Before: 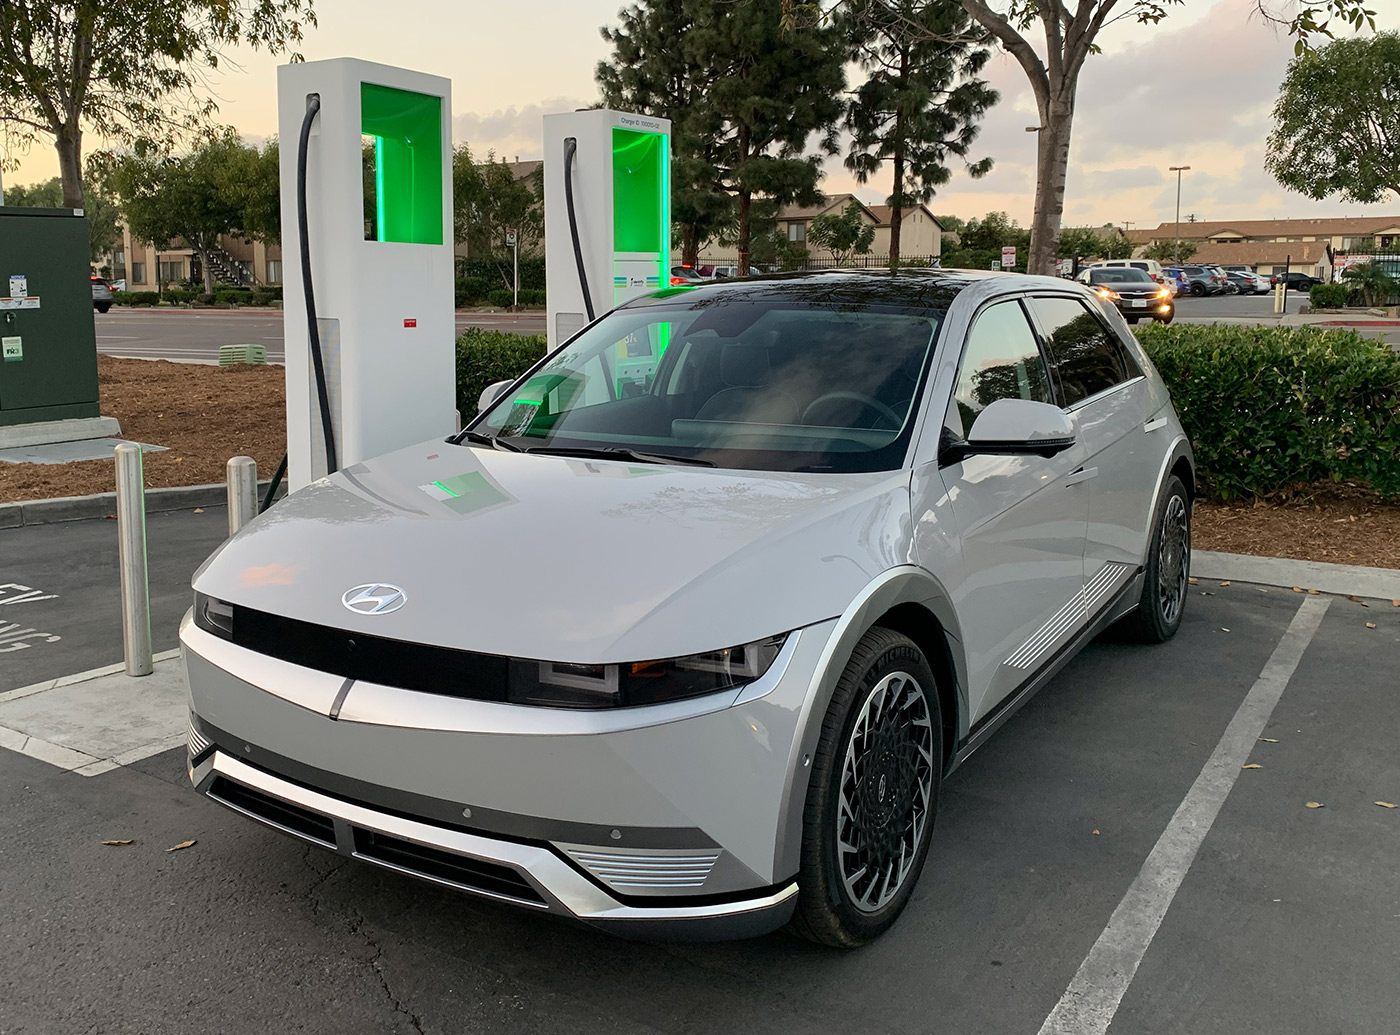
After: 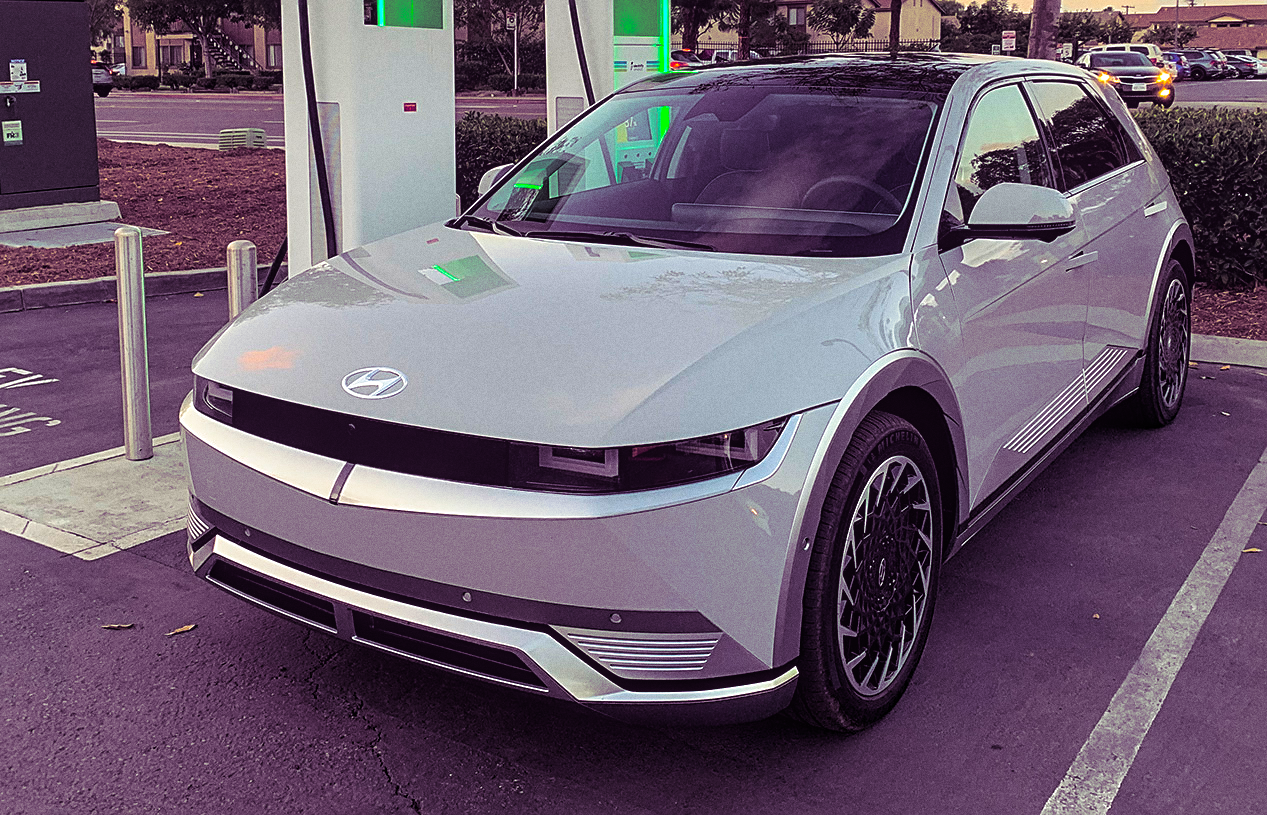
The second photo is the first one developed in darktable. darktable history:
sharpen: on, module defaults
color balance rgb: linear chroma grading › global chroma 50%, perceptual saturation grading › global saturation 2.34%, global vibrance 6.64%, contrast 12.71%, saturation formula JzAzBz (2021)
grain: coarseness 0.09 ISO
local contrast: detail 110%
crop: top 20.916%, right 9.437%, bottom 0.316%
split-toning: shadows › hue 277.2°, shadows › saturation 0.74
